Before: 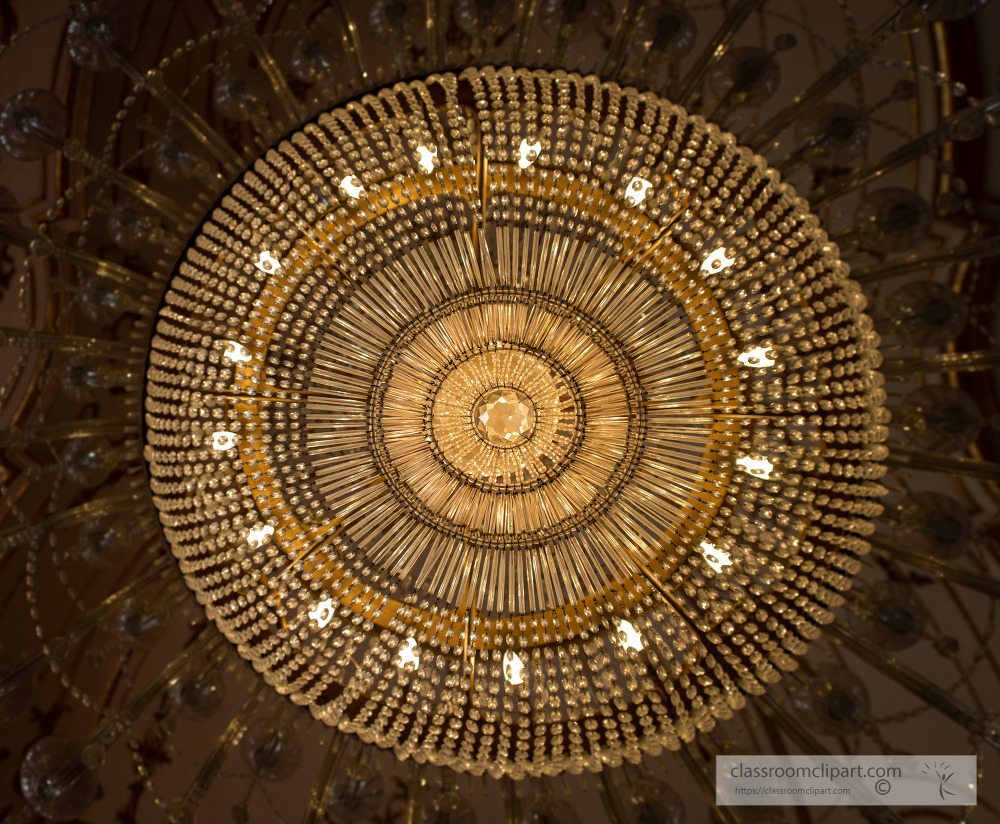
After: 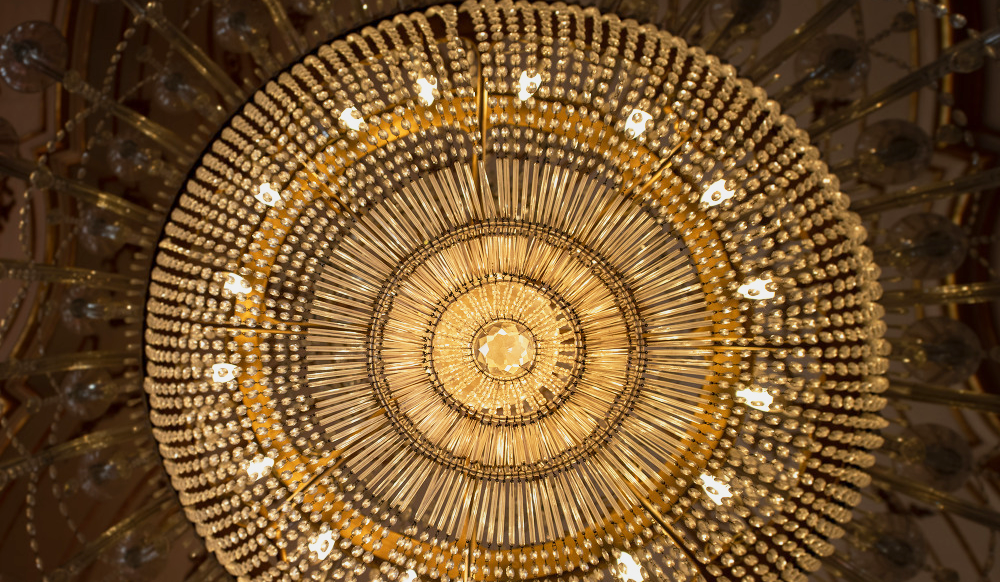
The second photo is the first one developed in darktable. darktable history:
crop and rotate: top 8.293%, bottom 20.996%
base curve: curves: ch0 [(0, 0) (0.088, 0.125) (0.176, 0.251) (0.354, 0.501) (0.613, 0.749) (1, 0.877)], preserve colors none
